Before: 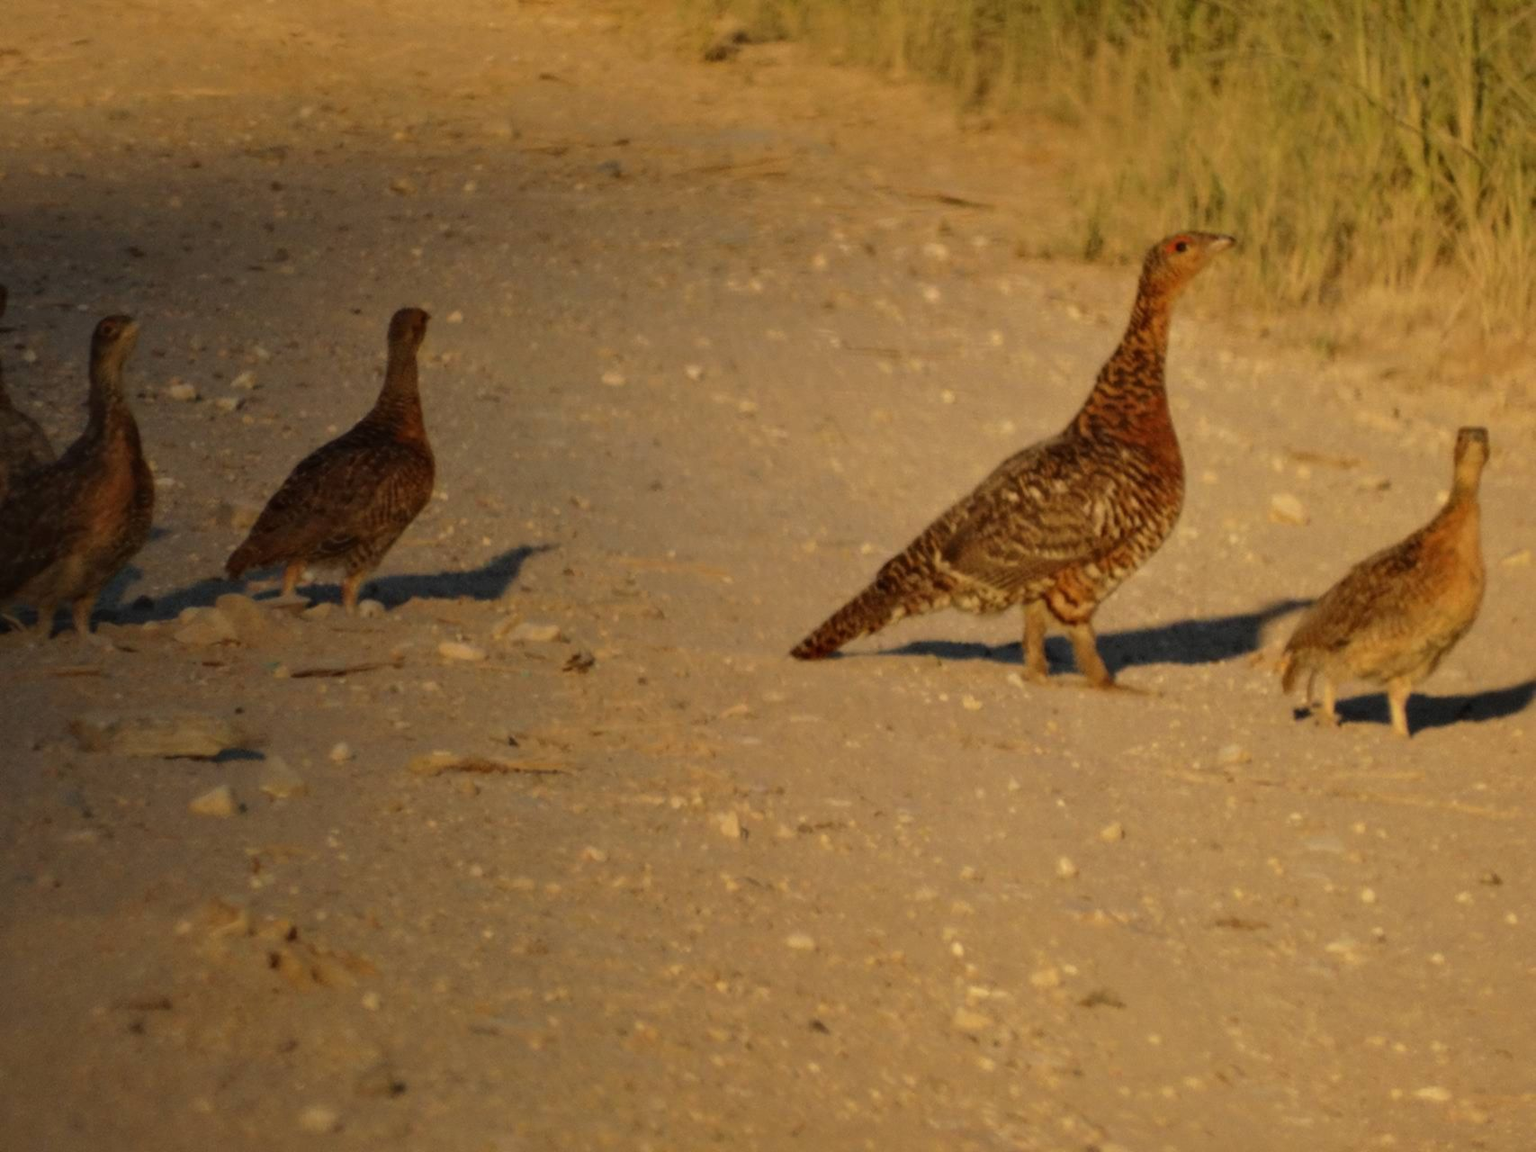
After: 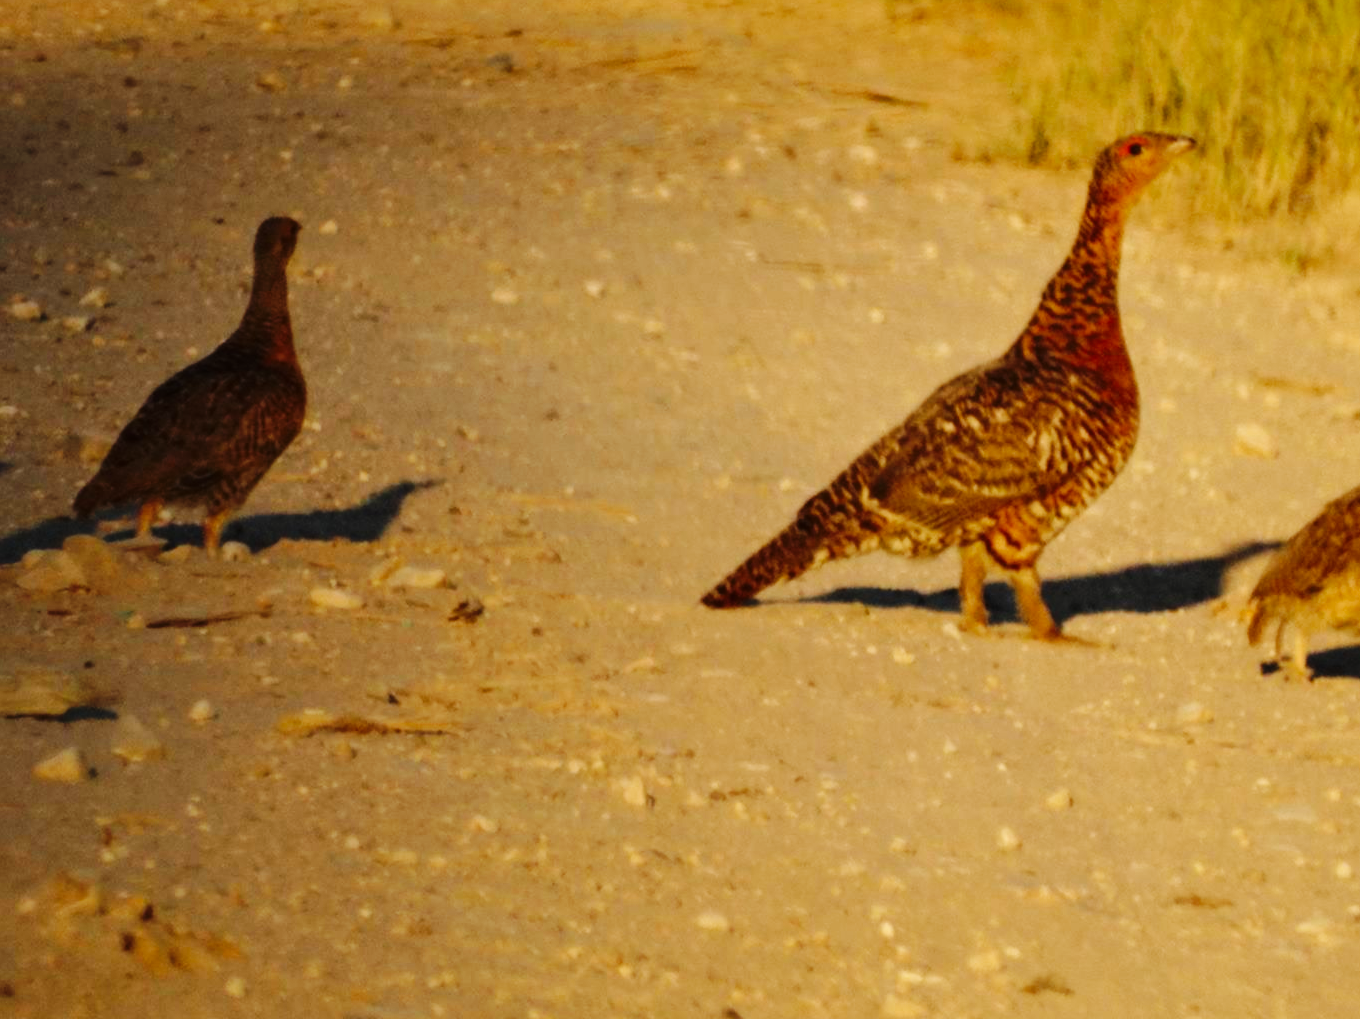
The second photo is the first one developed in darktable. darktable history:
base curve: curves: ch0 [(0, 0) (0.036, 0.025) (0.121, 0.166) (0.206, 0.329) (0.605, 0.79) (1, 1)], preserve colors none
crop and rotate: left 10.39%, top 9.84%, right 9.896%, bottom 10.538%
